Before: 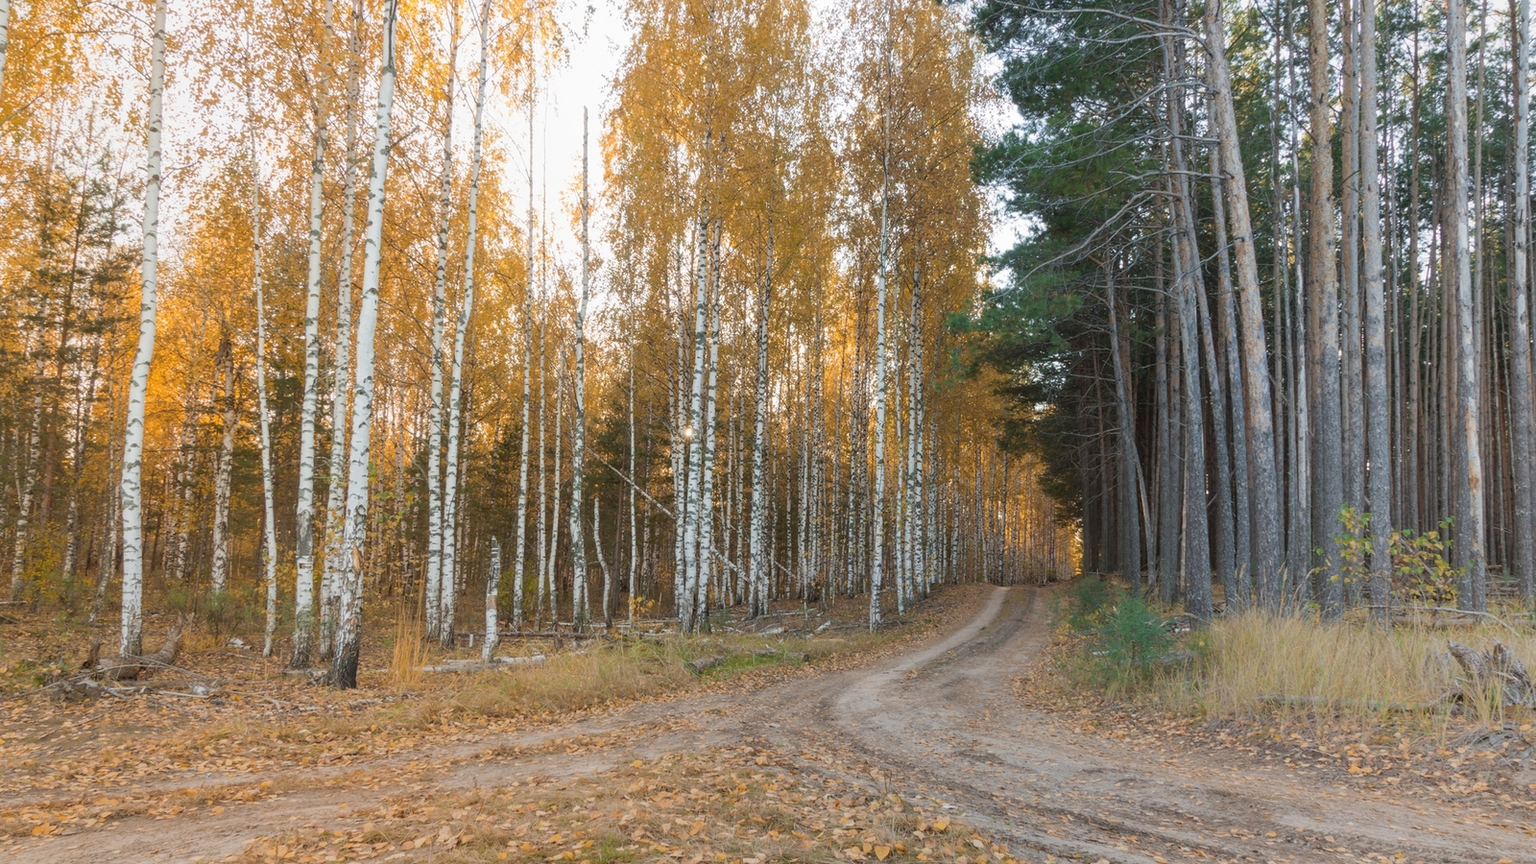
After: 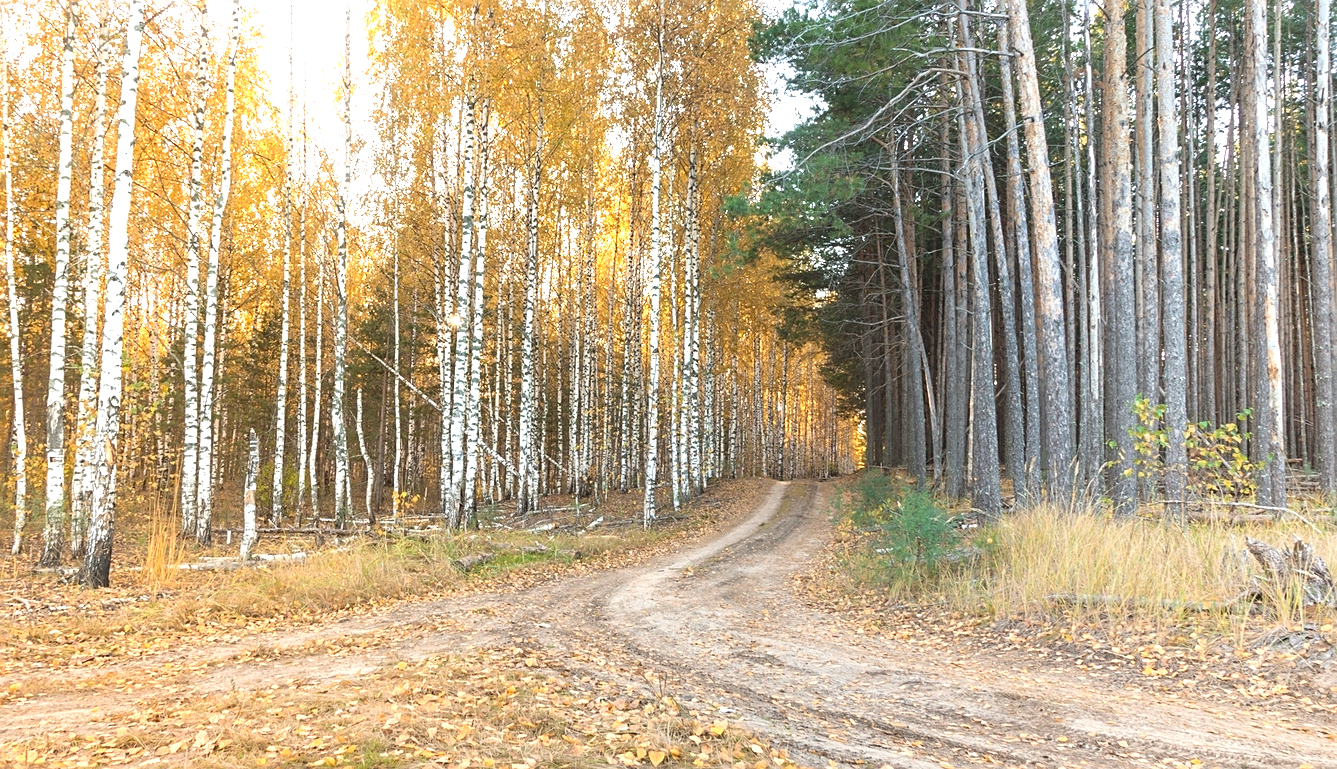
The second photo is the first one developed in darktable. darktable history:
exposure: black level correction 0, exposure 1.106 EV, compensate highlight preservation false
crop: left 16.399%, top 14.512%
sharpen: on, module defaults
color correction: highlights b* 2.96
